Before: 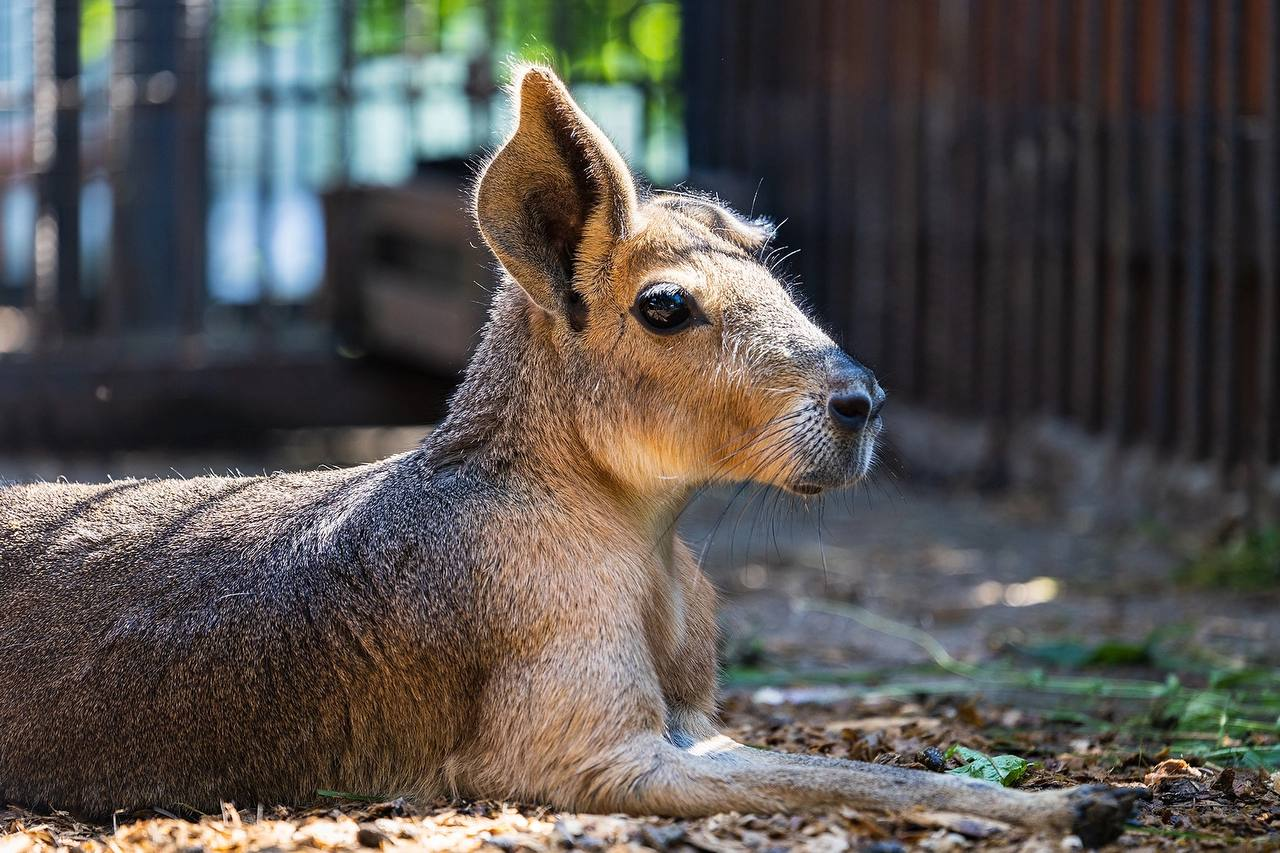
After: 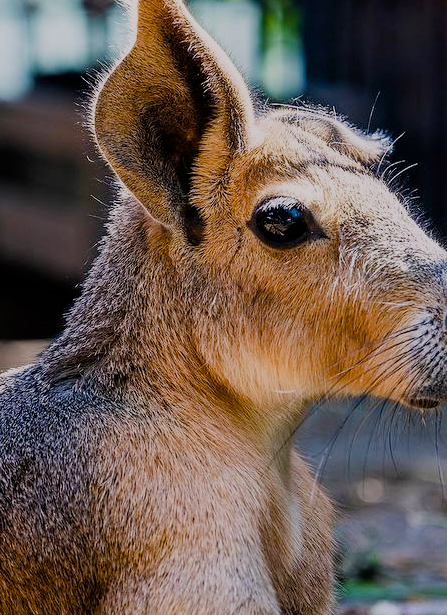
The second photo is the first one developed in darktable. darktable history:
crop and rotate: left 29.948%, top 10.183%, right 35.113%, bottom 17.683%
shadows and highlights: shadows -39.48, highlights 64.81, soften with gaussian
filmic rgb: black relative exposure -7.11 EV, white relative exposure 5.34 EV, hardness 3.03
color balance rgb: highlights gain › chroma 1.528%, highlights gain › hue 308.18°, perceptual saturation grading › global saturation 24.888%, perceptual saturation grading › highlights -50.543%, perceptual saturation grading › shadows 30.212%, global vibrance 20%
